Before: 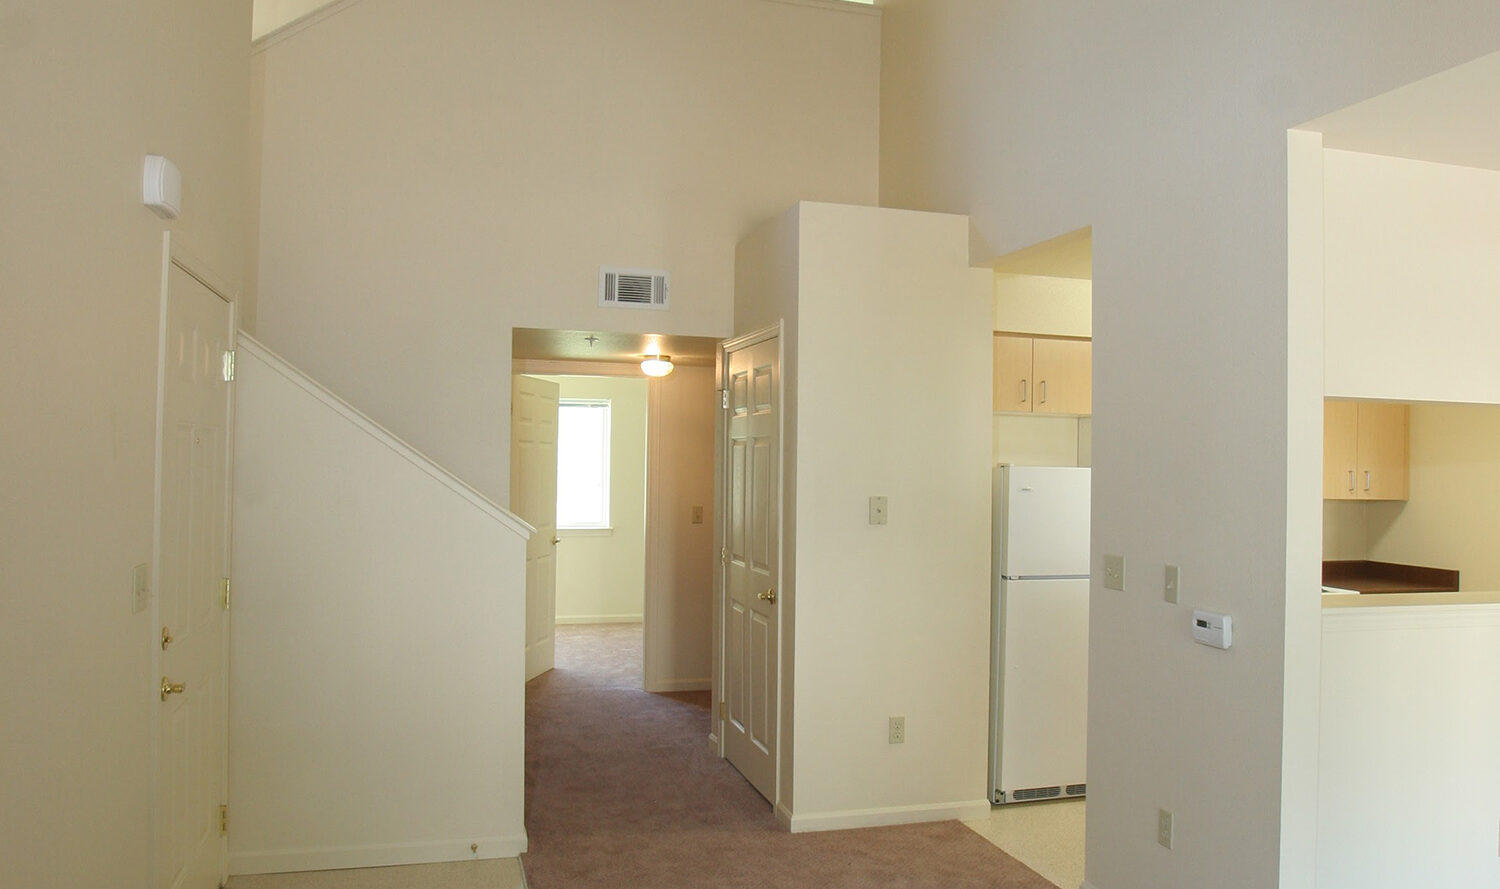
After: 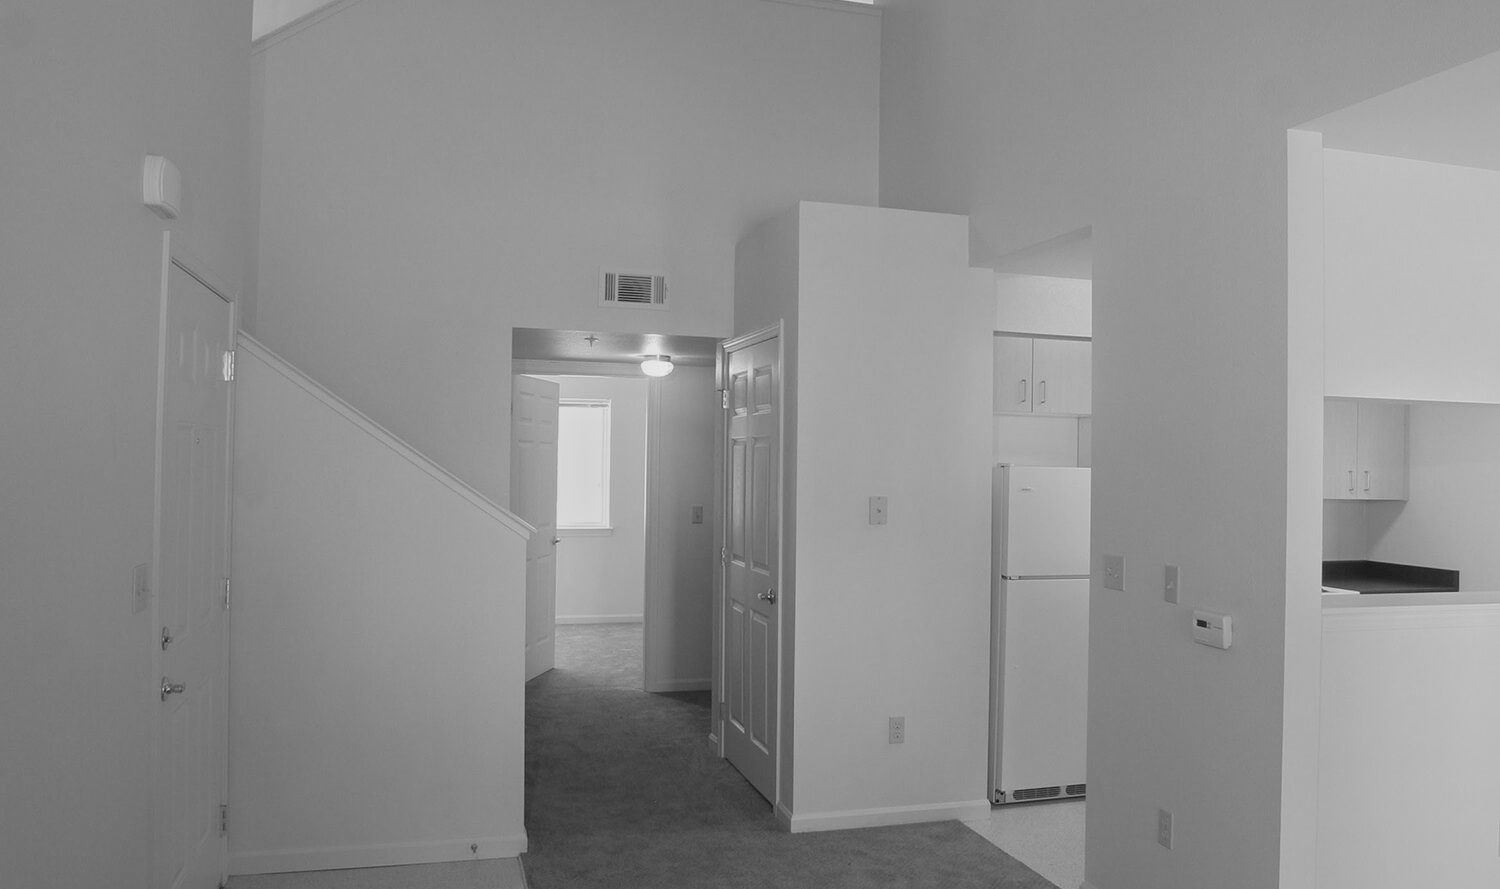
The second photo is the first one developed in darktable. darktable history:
shadows and highlights: shadows -70, highlights 35, soften with gaussian
monochrome: a 79.32, b 81.83, size 1.1
color balance: contrast 8.5%, output saturation 105%
